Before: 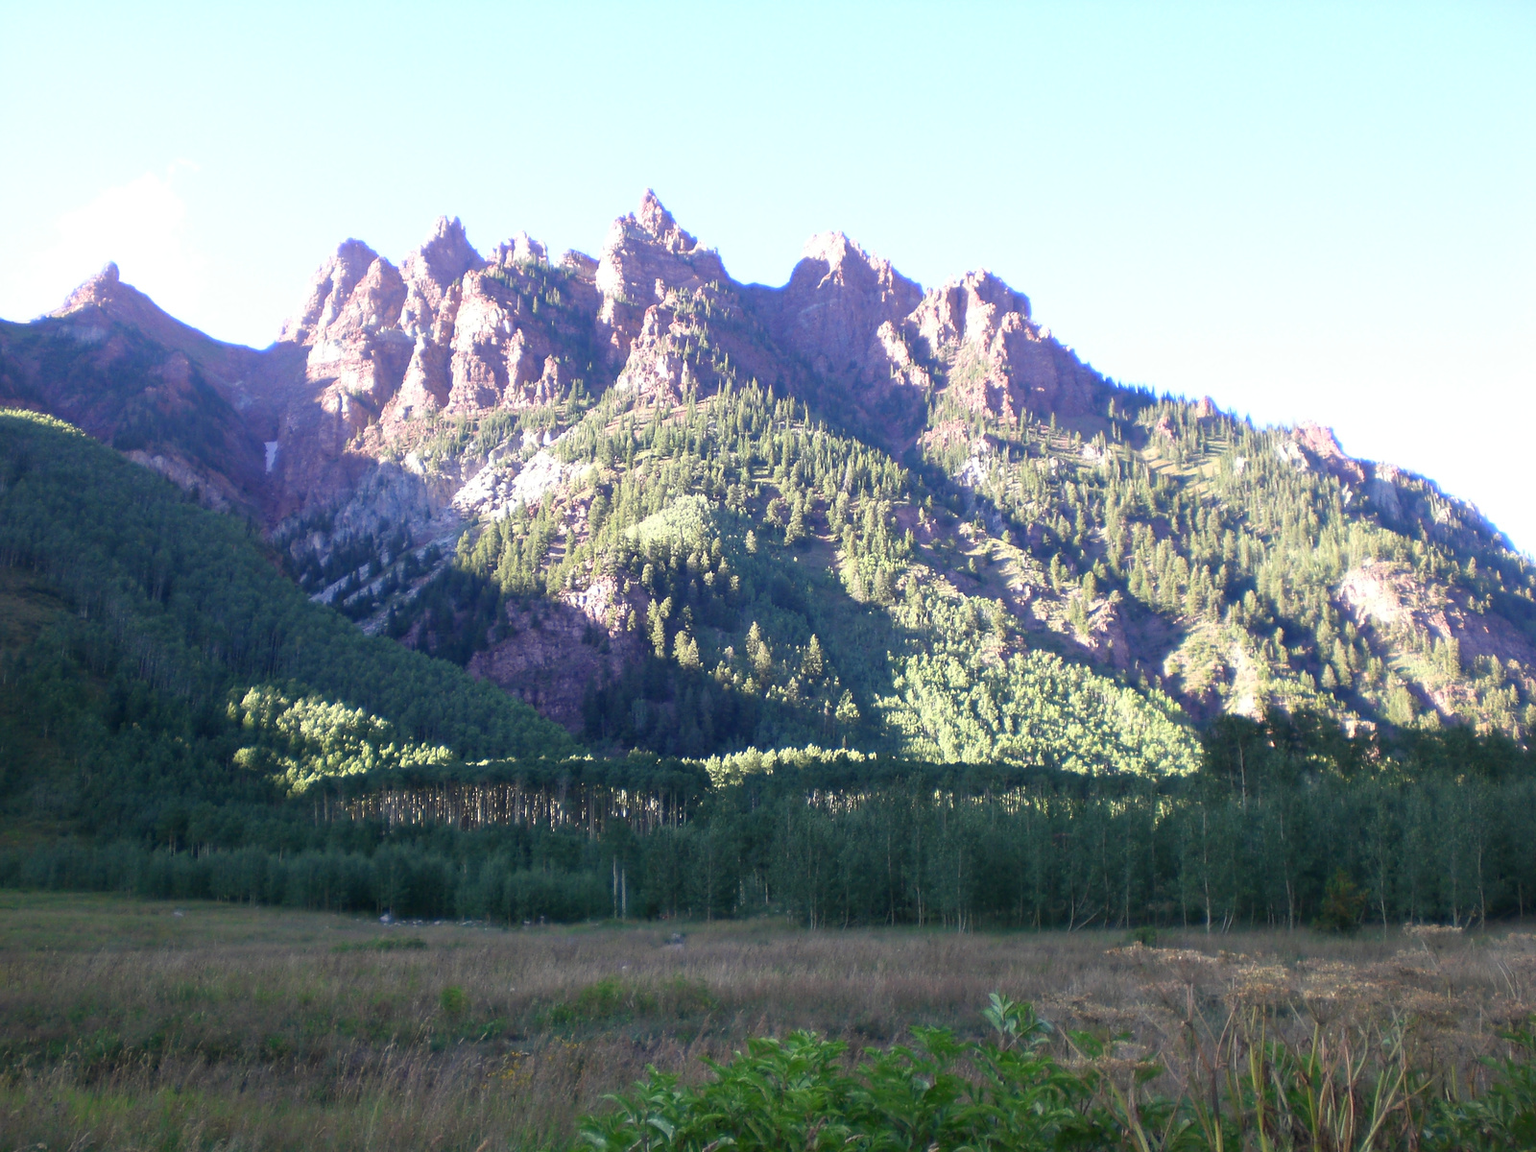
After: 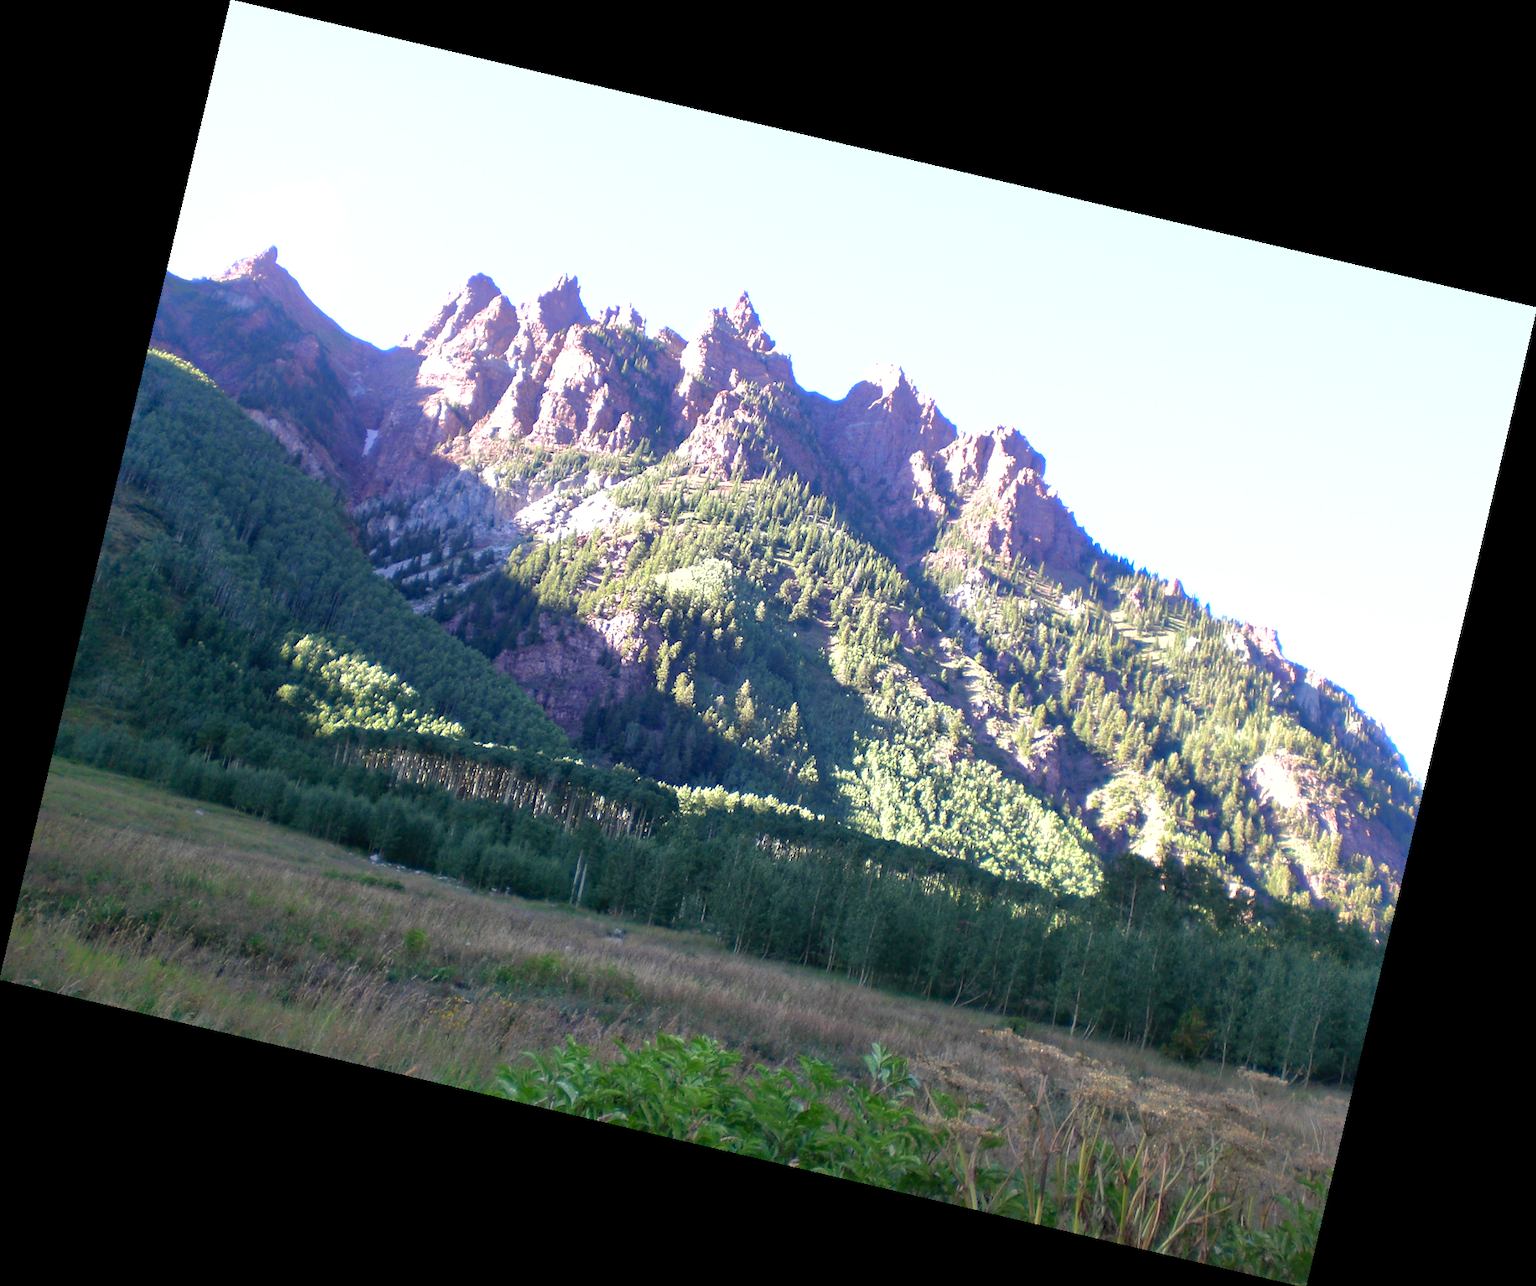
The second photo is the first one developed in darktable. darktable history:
shadows and highlights: on, module defaults
rotate and perspective: rotation 13.27°, automatic cropping off
tone equalizer: -8 EV -0.417 EV, -7 EV -0.389 EV, -6 EV -0.333 EV, -5 EV -0.222 EV, -3 EV 0.222 EV, -2 EV 0.333 EV, -1 EV 0.389 EV, +0 EV 0.417 EV, edges refinement/feathering 500, mask exposure compensation -1.57 EV, preserve details no
haze removal: compatibility mode true, adaptive false
